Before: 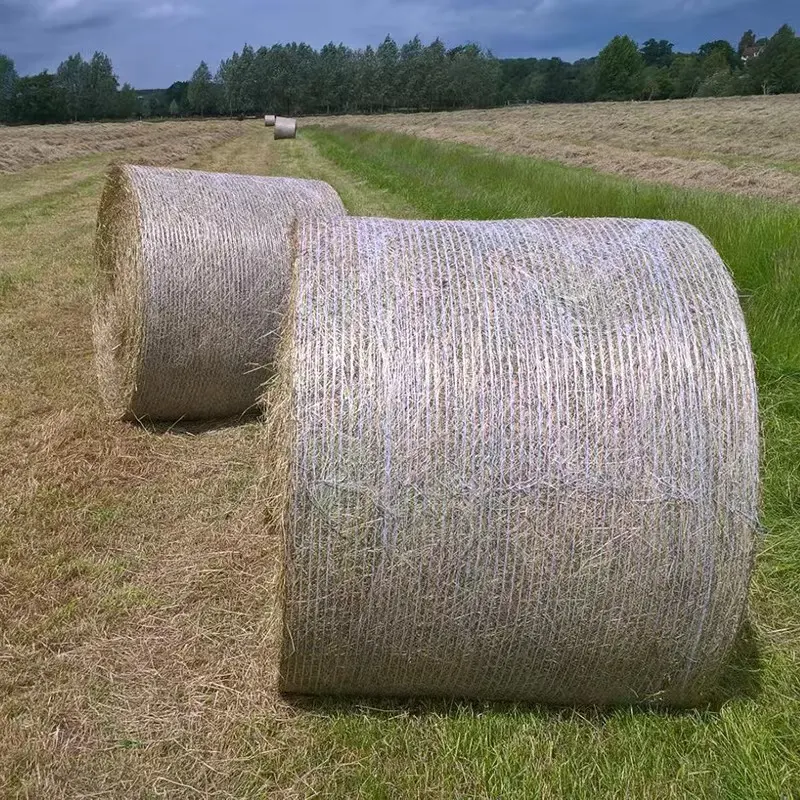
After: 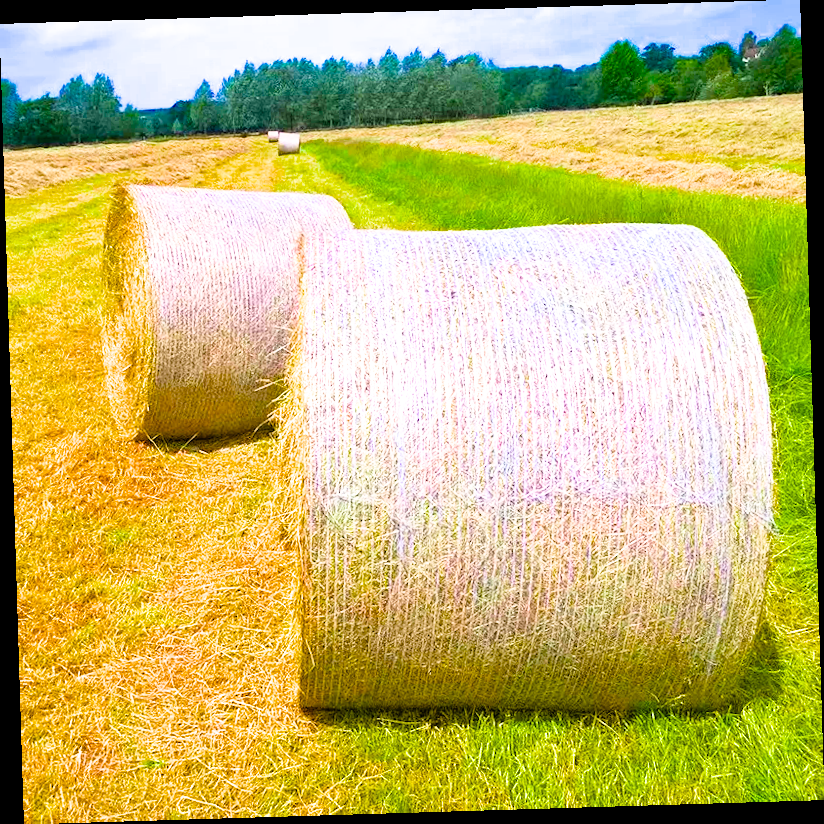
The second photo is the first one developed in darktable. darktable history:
exposure: black level correction 0, exposure 1.1 EV, compensate highlight preservation false
filmic rgb: black relative exposure -7.75 EV, white relative exposure 4.4 EV, threshold 3 EV, target black luminance 0%, hardness 3.76, latitude 50.51%, contrast 1.074, highlights saturation mix 10%, shadows ↔ highlights balance -0.22%, color science v4 (2020), enable highlight reconstruction true
rotate and perspective: rotation -1.75°, automatic cropping off
color balance rgb: linear chroma grading › global chroma 42%, perceptual saturation grading › global saturation 42%, perceptual brilliance grading › global brilliance 25%, global vibrance 33%
